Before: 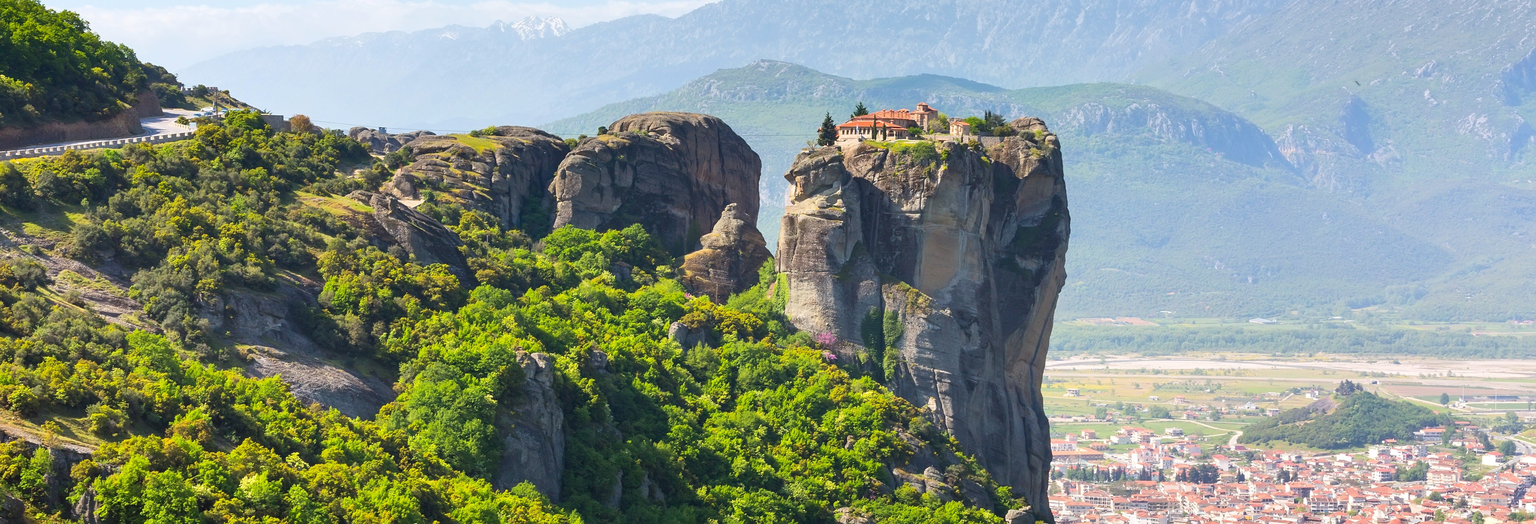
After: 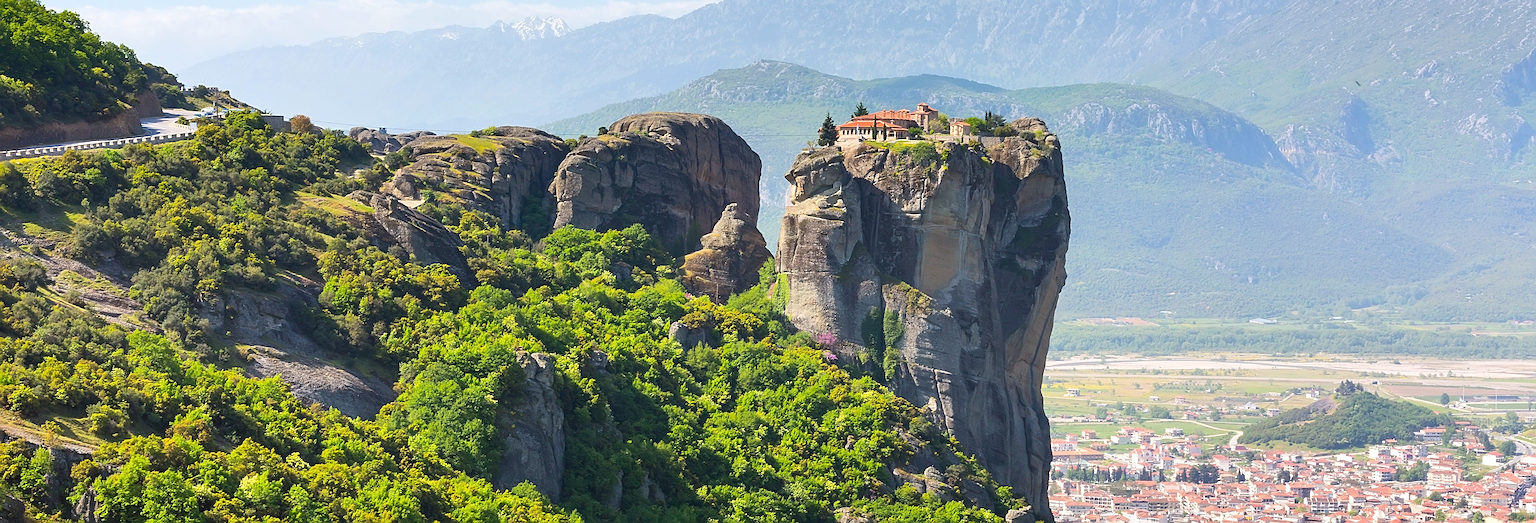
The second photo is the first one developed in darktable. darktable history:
exposure: compensate highlight preservation false
sharpen: radius 3.964
